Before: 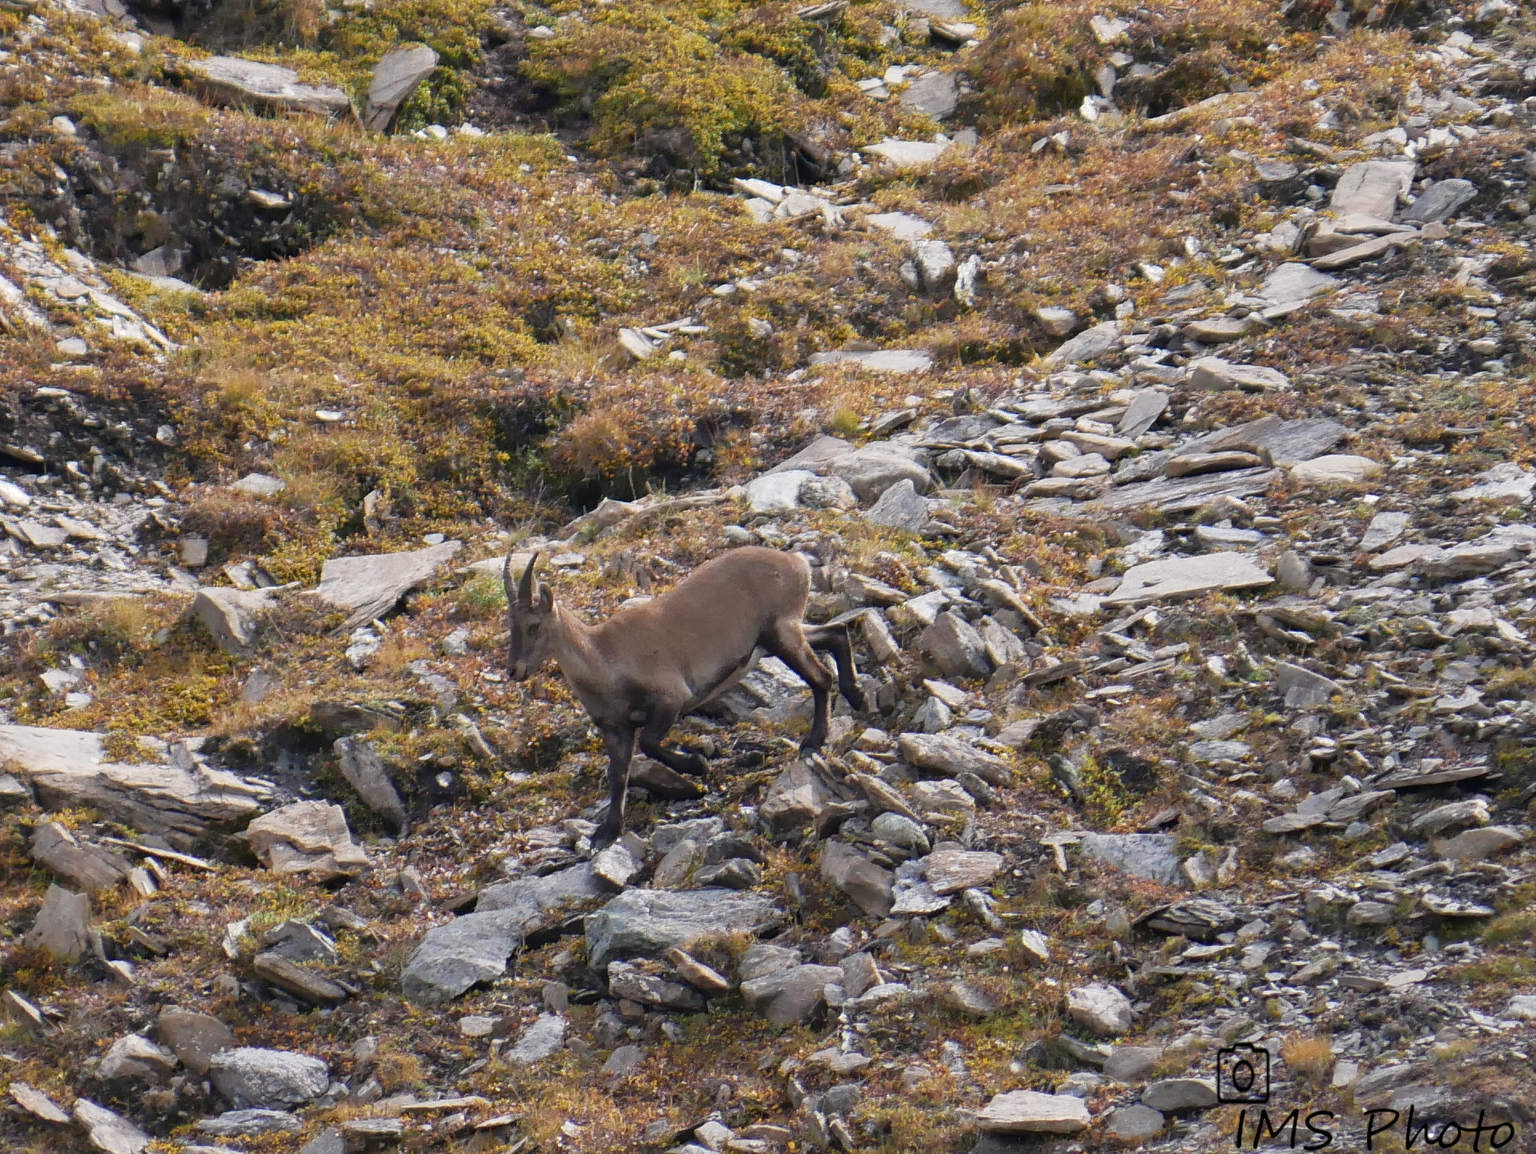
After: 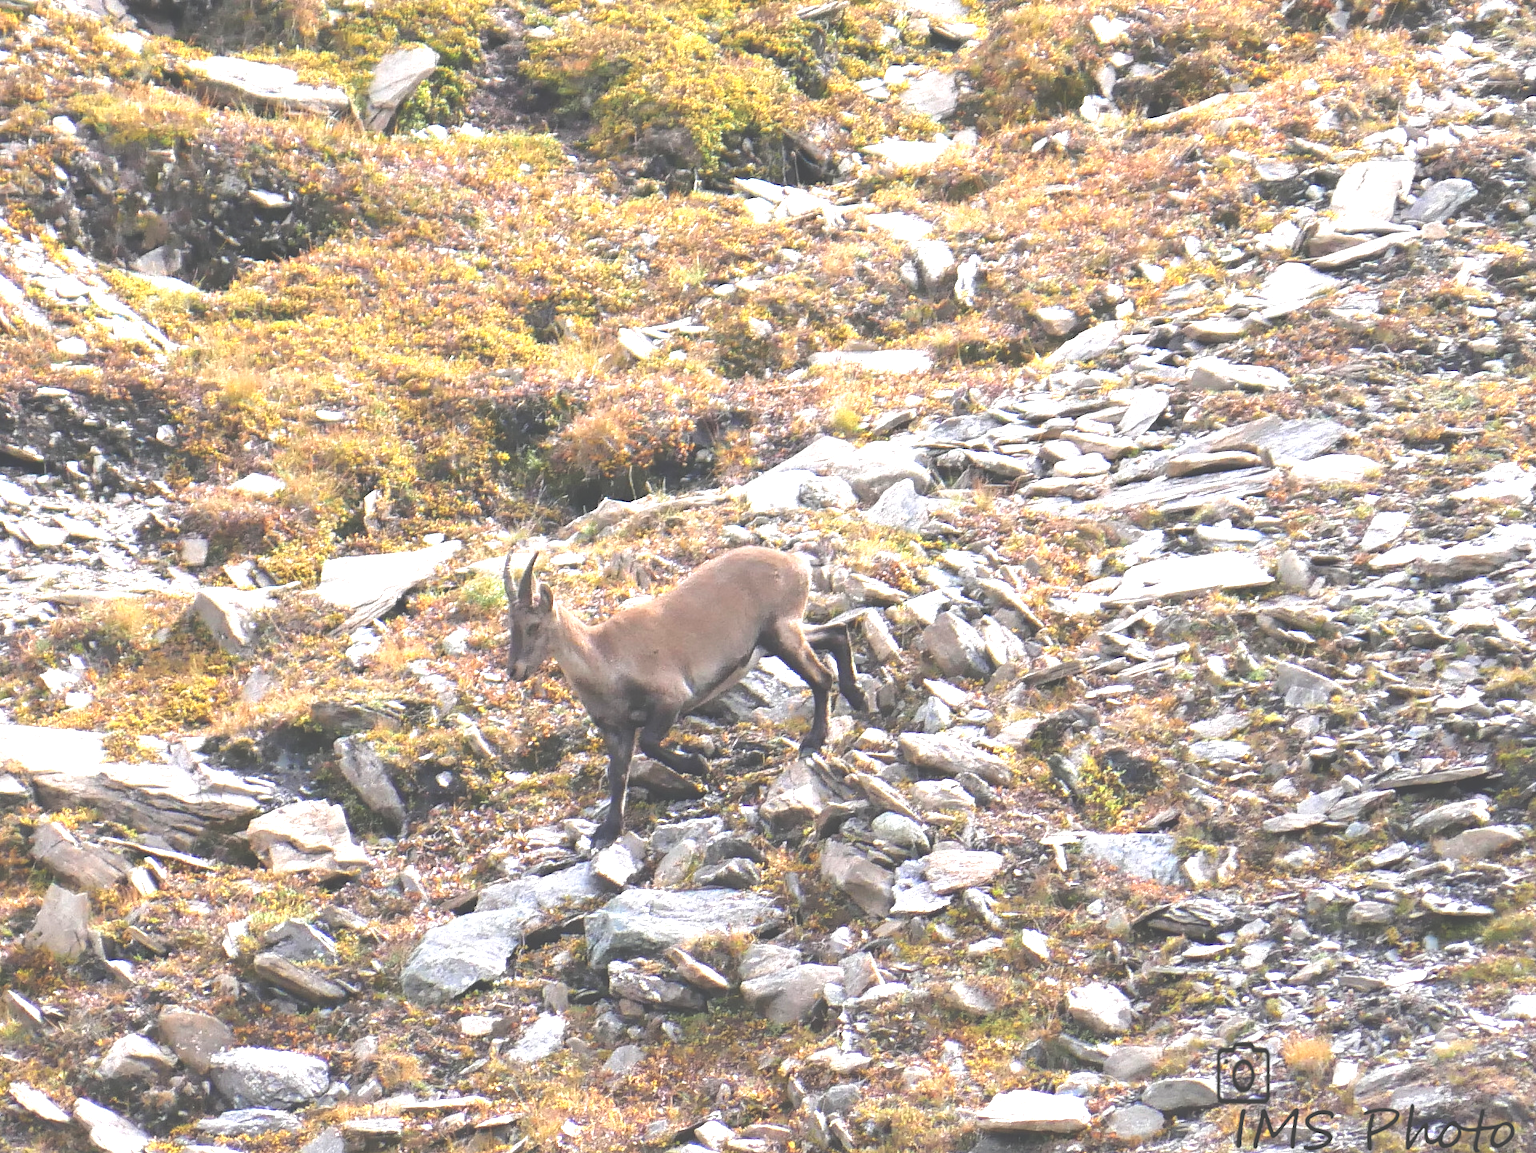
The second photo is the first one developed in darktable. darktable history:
tone equalizer: on, module defaults
exposure: black level correction -0.023, exposure 1.397 EV, compensate highlight preservation false
